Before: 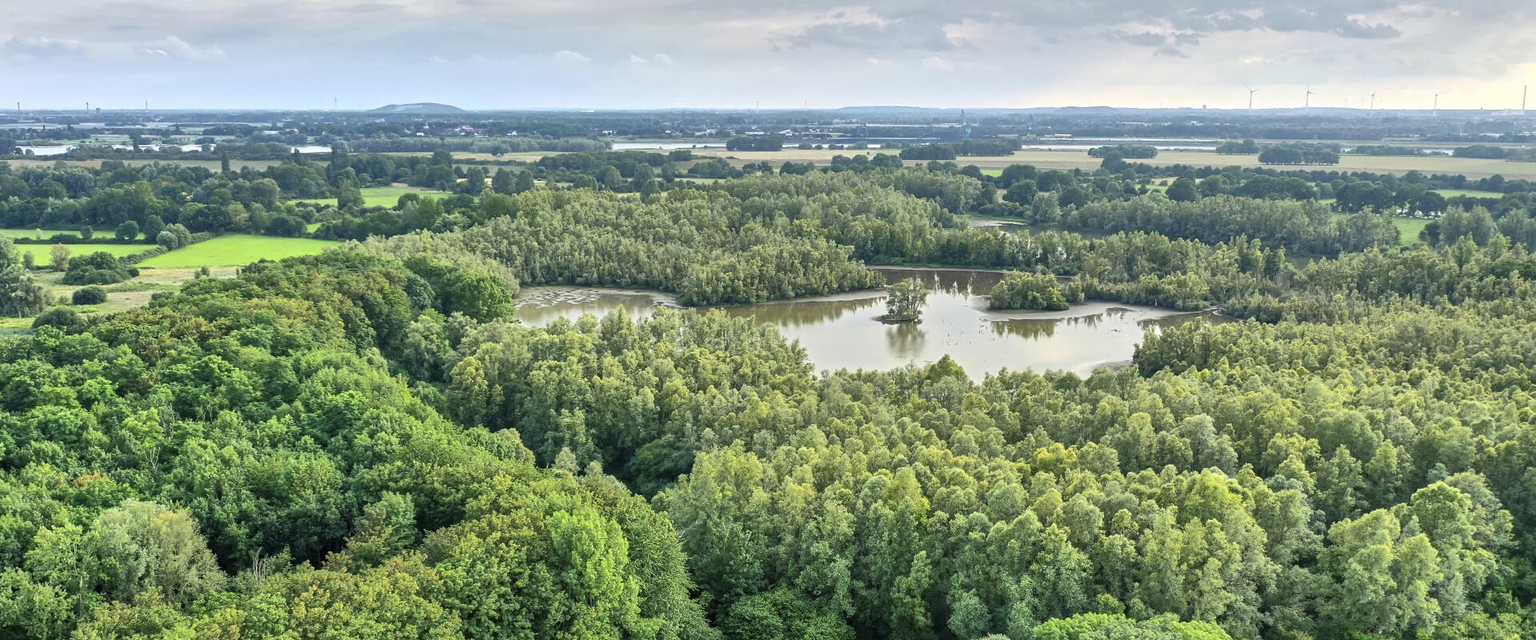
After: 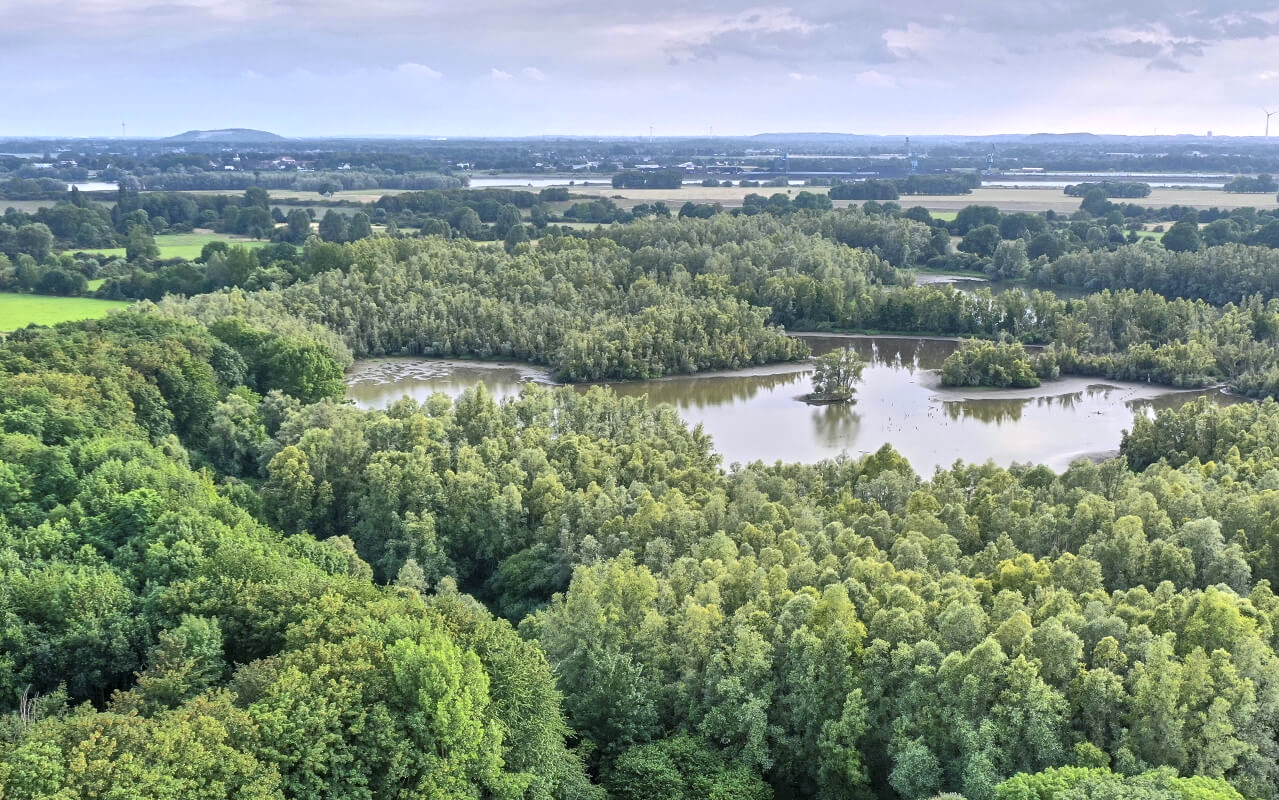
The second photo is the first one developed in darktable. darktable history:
white balance: red 1.004, blue 1.096
crop: left 15.419%, right 17.914%
